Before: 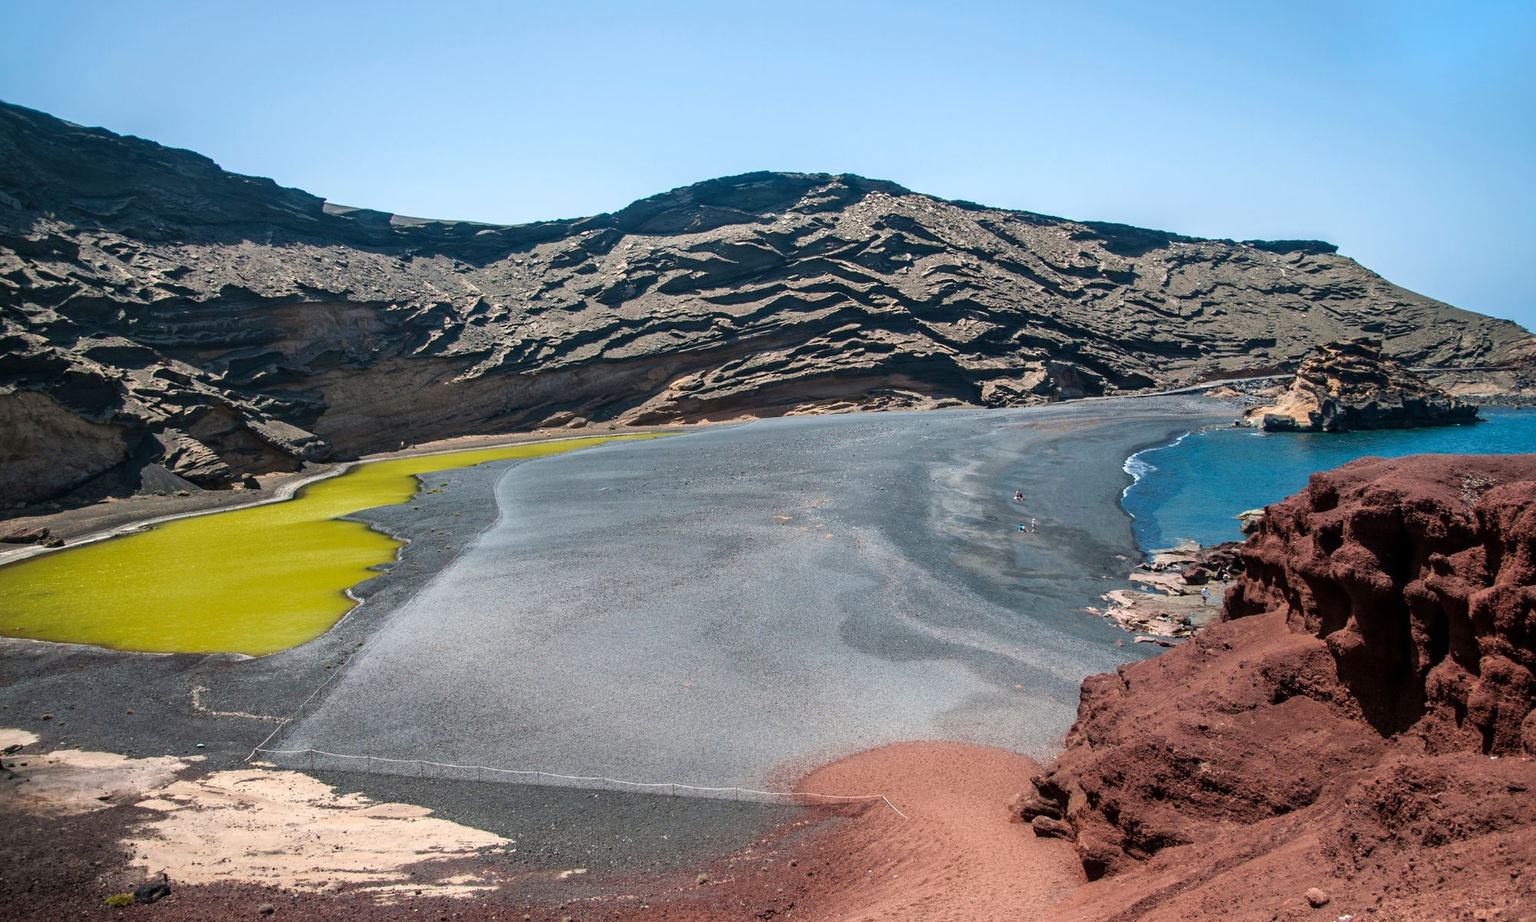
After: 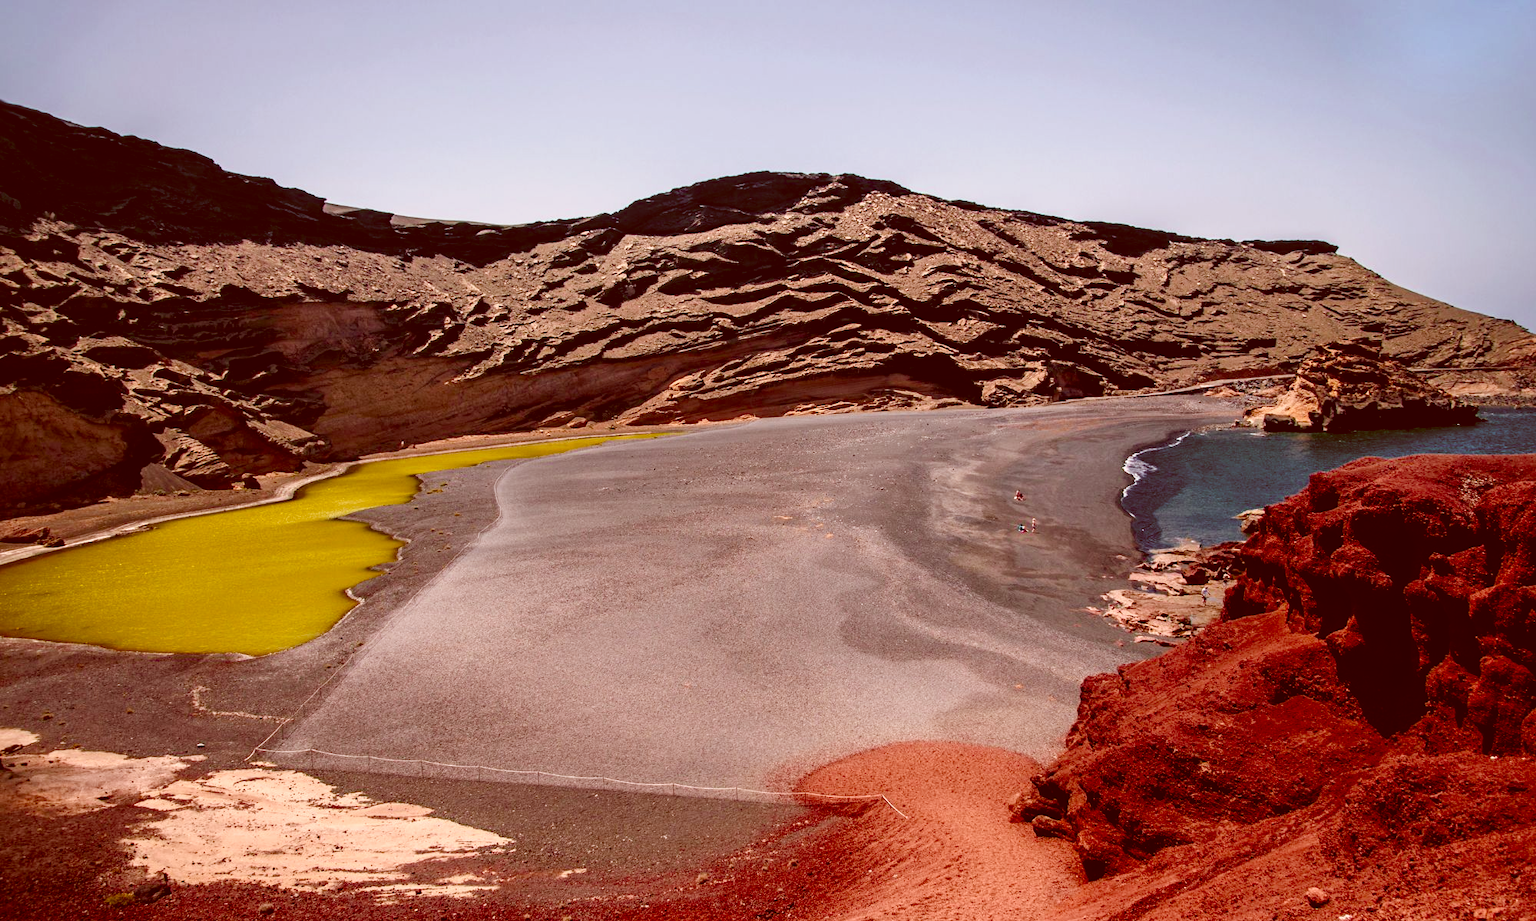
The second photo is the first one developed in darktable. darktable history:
color correction: highlights a* 9.48, highlights b* 8.45, shadows a* 39.52, shadows b* 39.8, saturation 0.8
color balance rgb: linear chroma grading › global chroma 9.775%, perceptual saturation grading › global saturation 20%, perceptual saturation grading › highlights -25.397%, perceptual saturation grading › shadows 49.265%, global vibrance 16.787%, saturation formula JzAzBz (2021)
